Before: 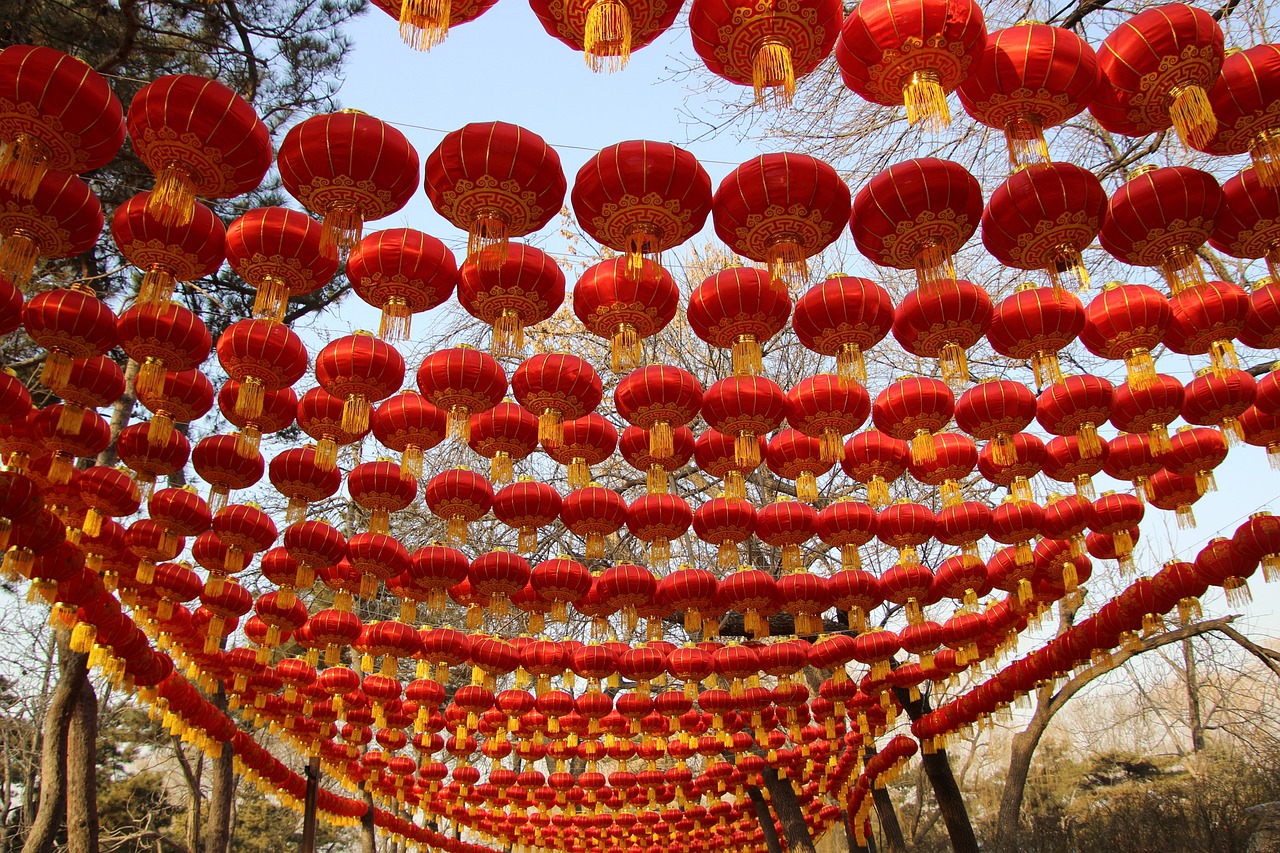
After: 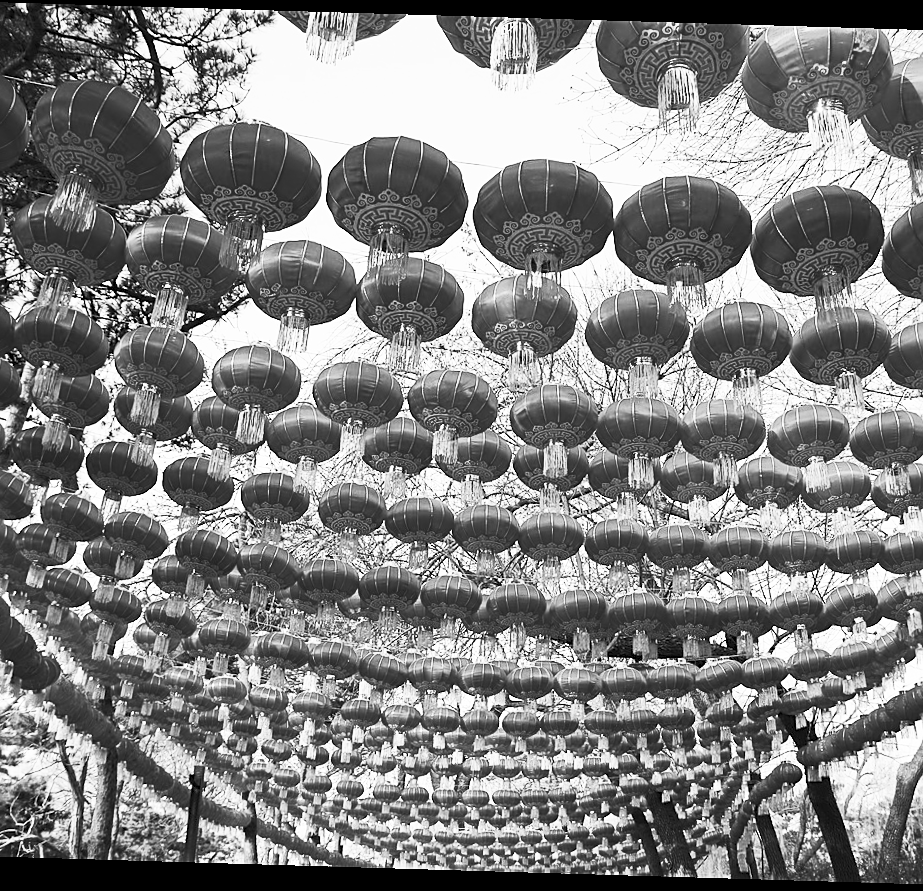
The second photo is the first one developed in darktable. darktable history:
white balance: red 0.974, blue 1.044
contrast brightness saturation: contrast 0.53, brightness 0.47, saturation -1
crop and rotate: left 9.061%, right 20.142%
sharpen: on, module defaults
rotate and perspective: rotation 1.72°, automatic cropping off
